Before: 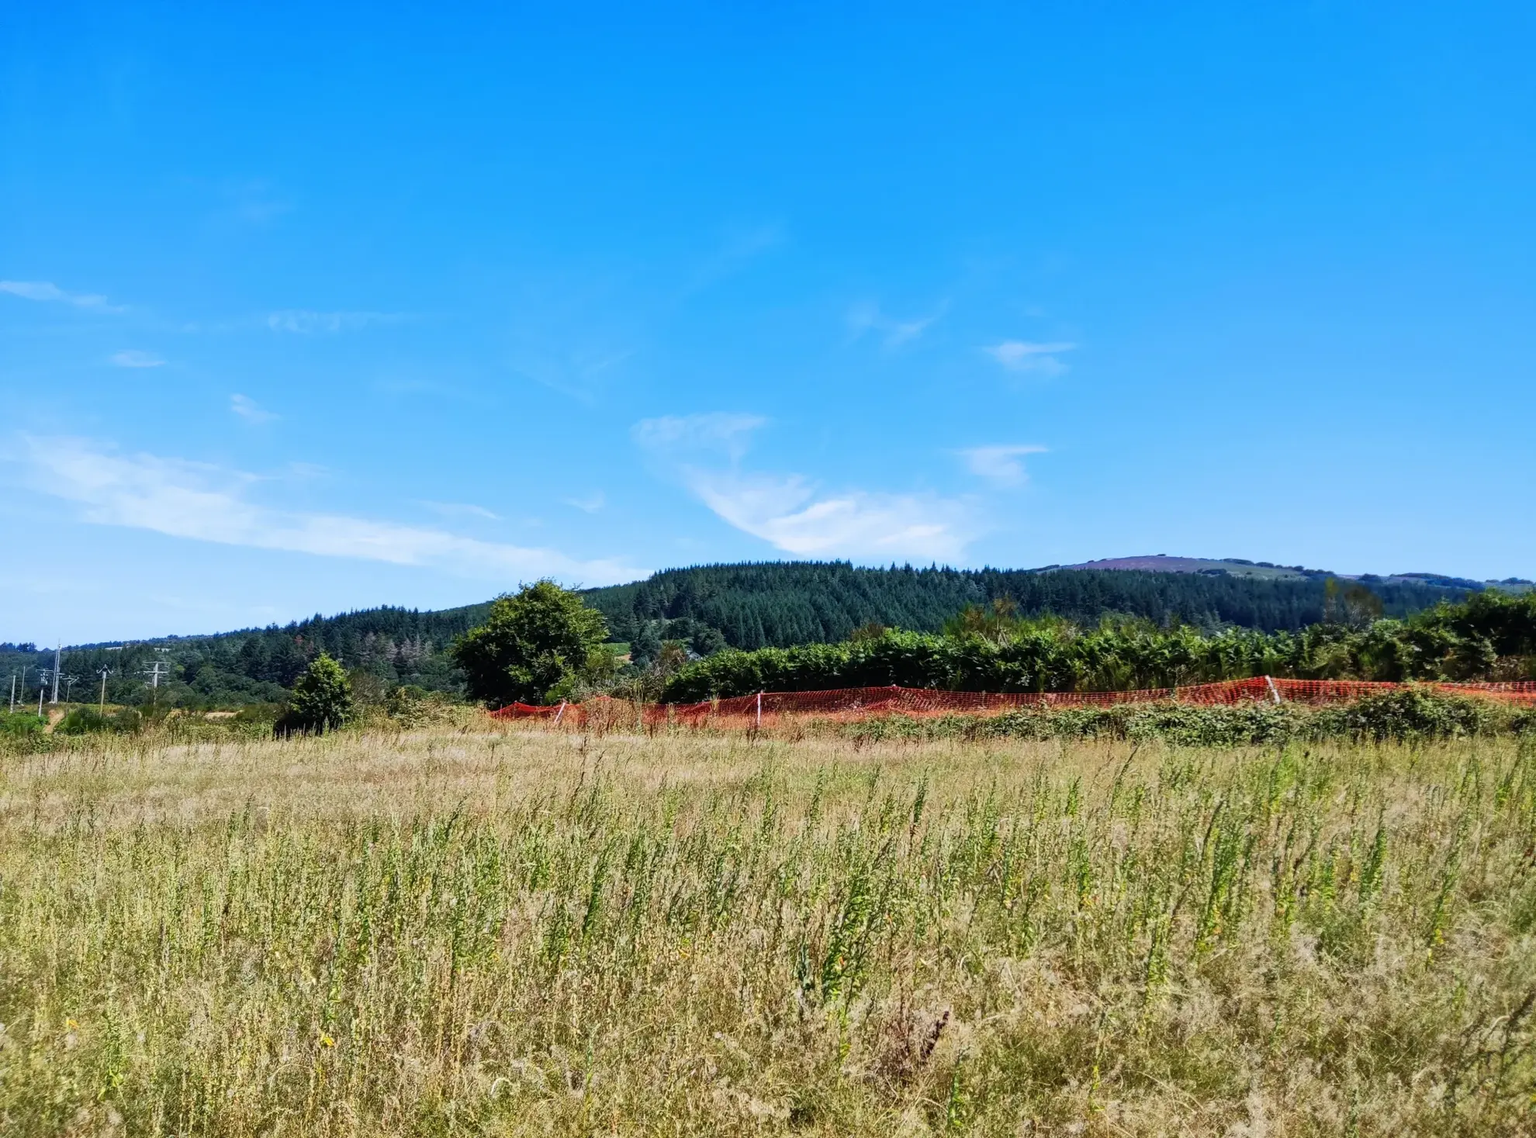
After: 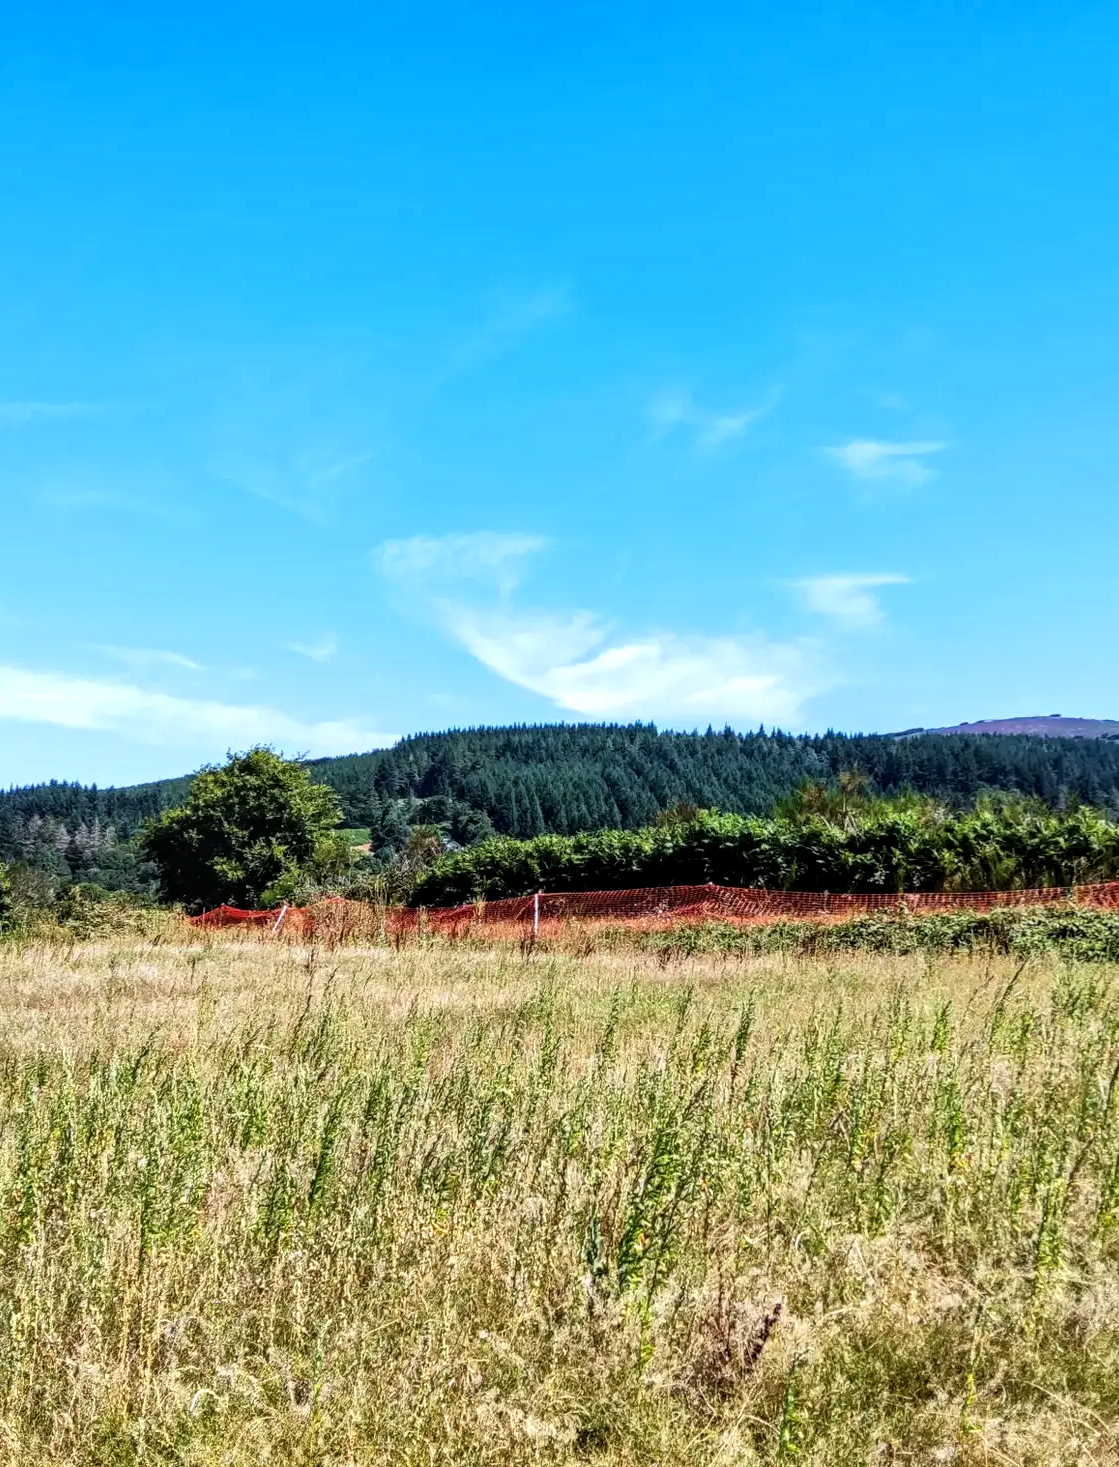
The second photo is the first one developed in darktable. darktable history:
local contrast: detail 130%
crop and rotate: left 22.33%, right 21.134%
tone equalizer: -8 EV -0.442 EV, -7 EV -0.422 EV, -6 EV -0.33 EV, -5 EV -0.198 EV, -3 EV 0.242 EV, -2 EV 0.325 EV, -1 EV 0.378 EV, +0 EV 0.399 EV
